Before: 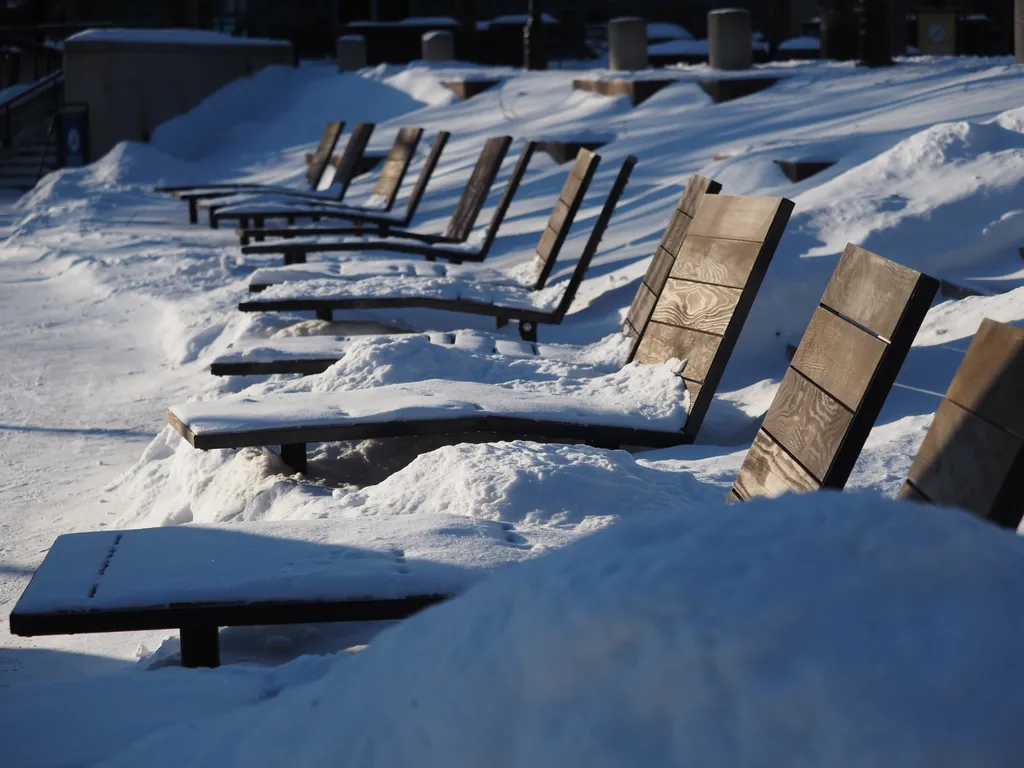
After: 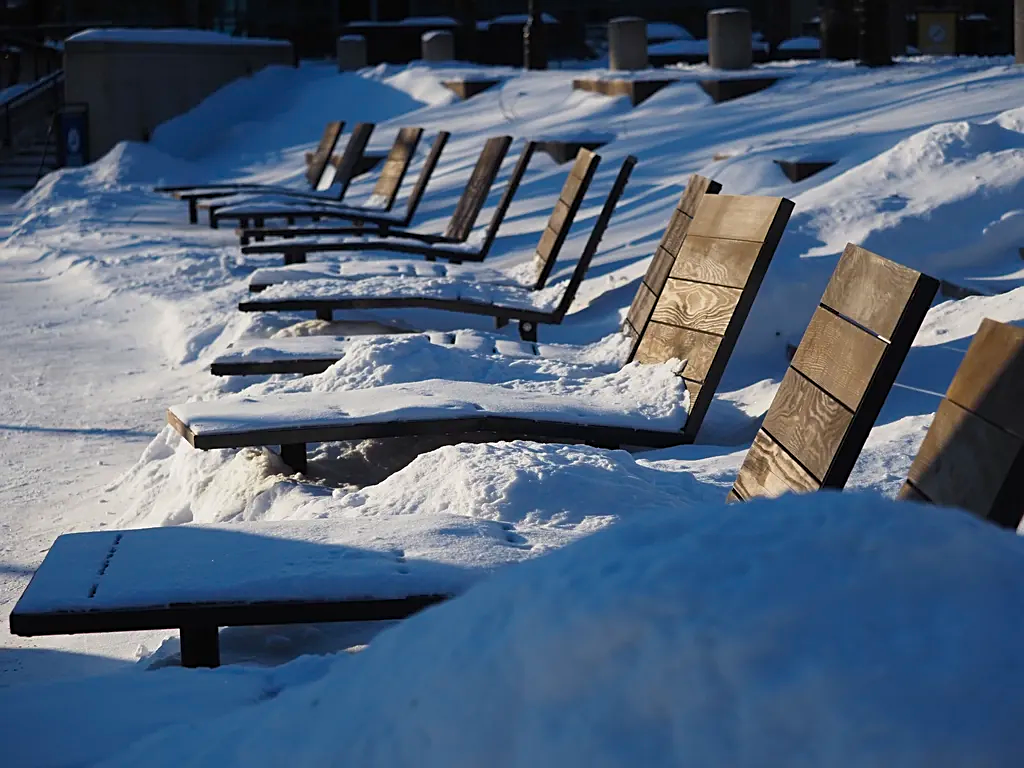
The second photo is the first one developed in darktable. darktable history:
sharpen: on, module defaults
color balance rgb: perceptual saturation grading › global saturation 25%, global vibrance 20%
